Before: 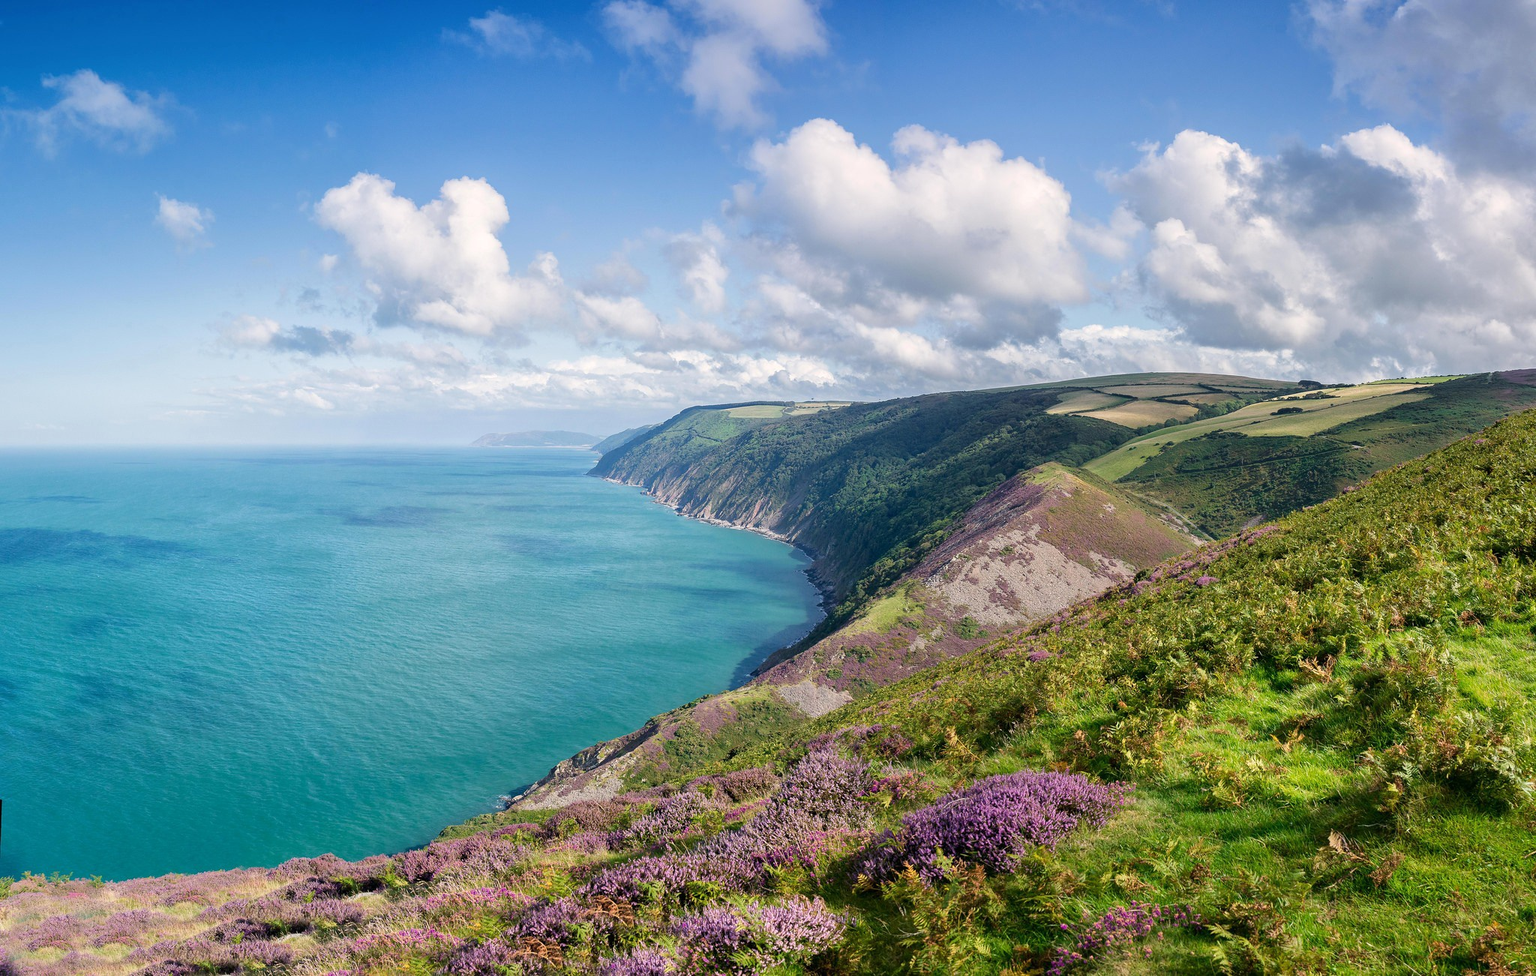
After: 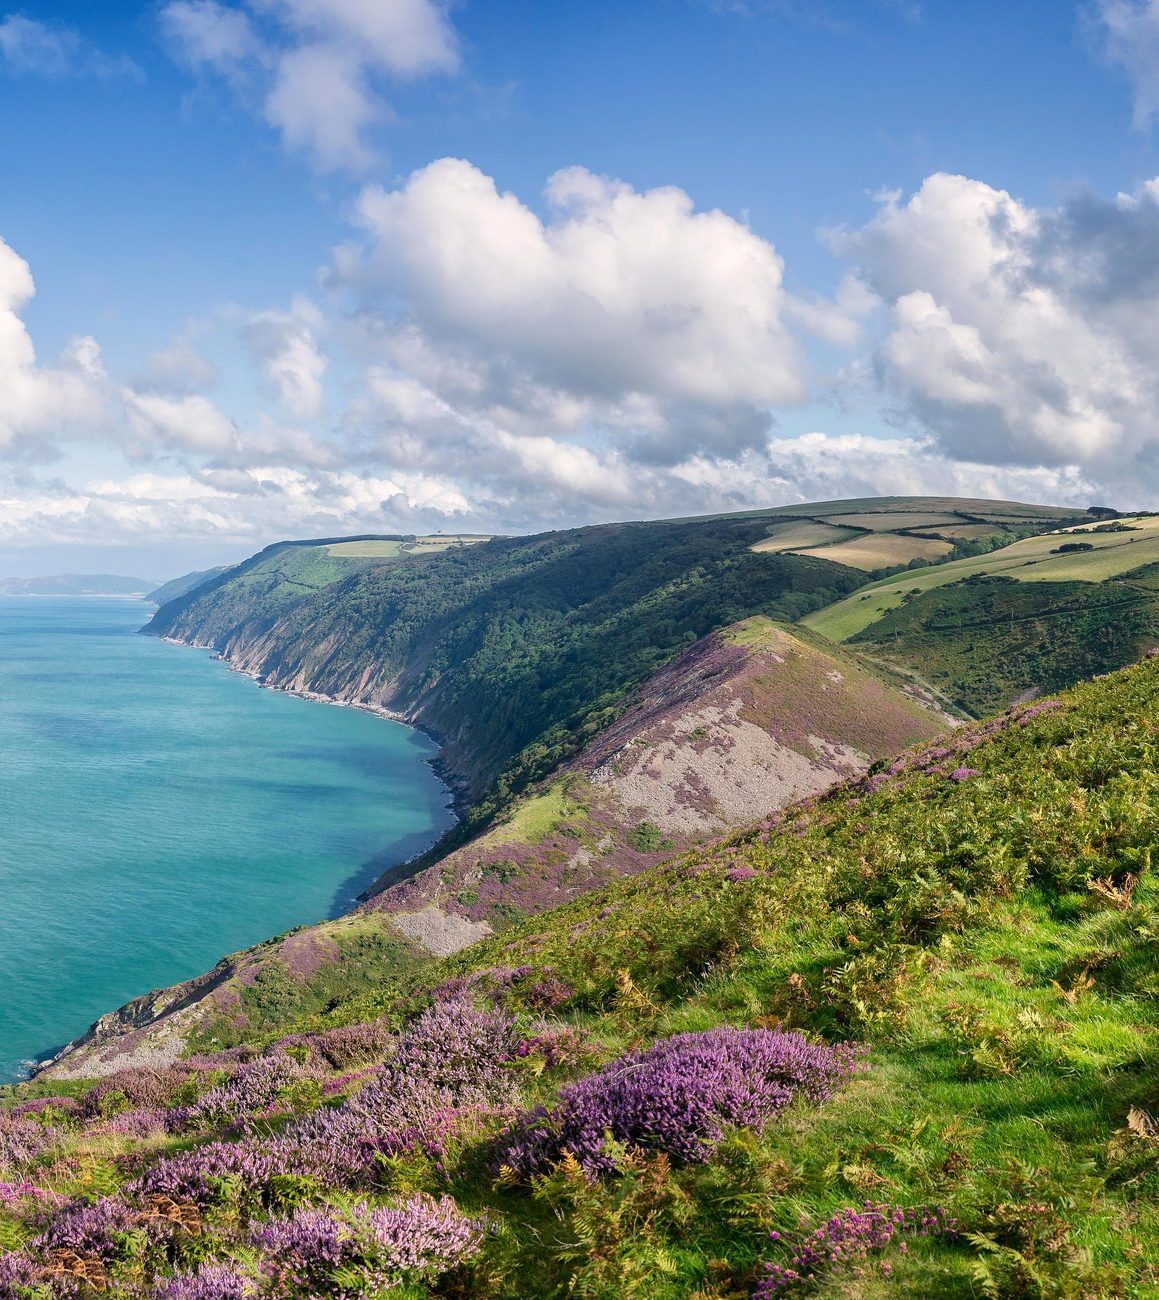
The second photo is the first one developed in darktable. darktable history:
crop: left 31.491%, top 0.025%, right 11.914%
